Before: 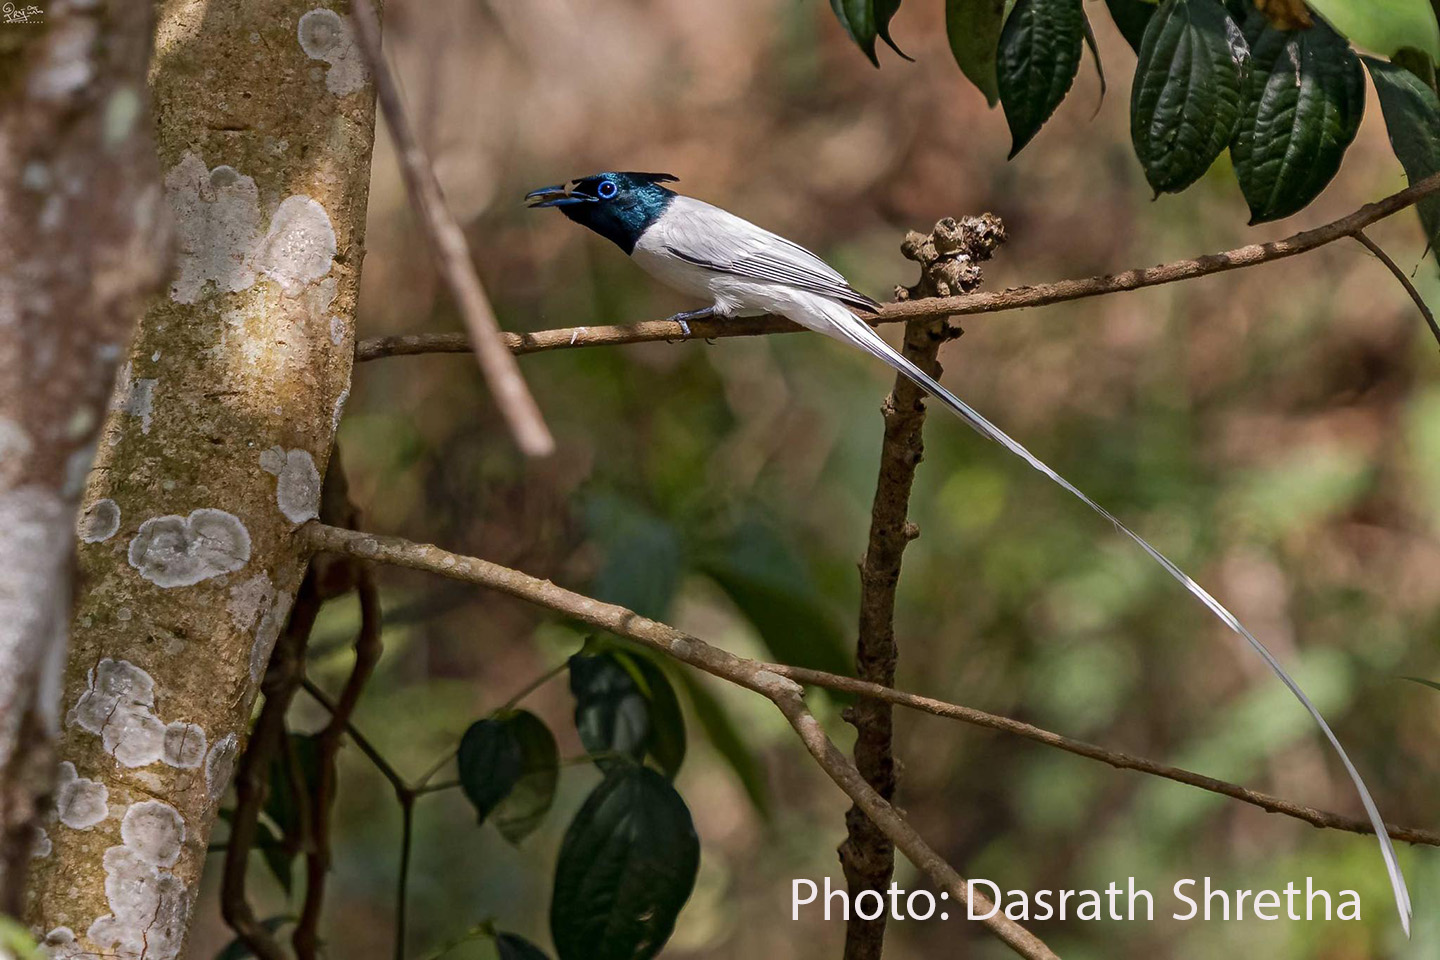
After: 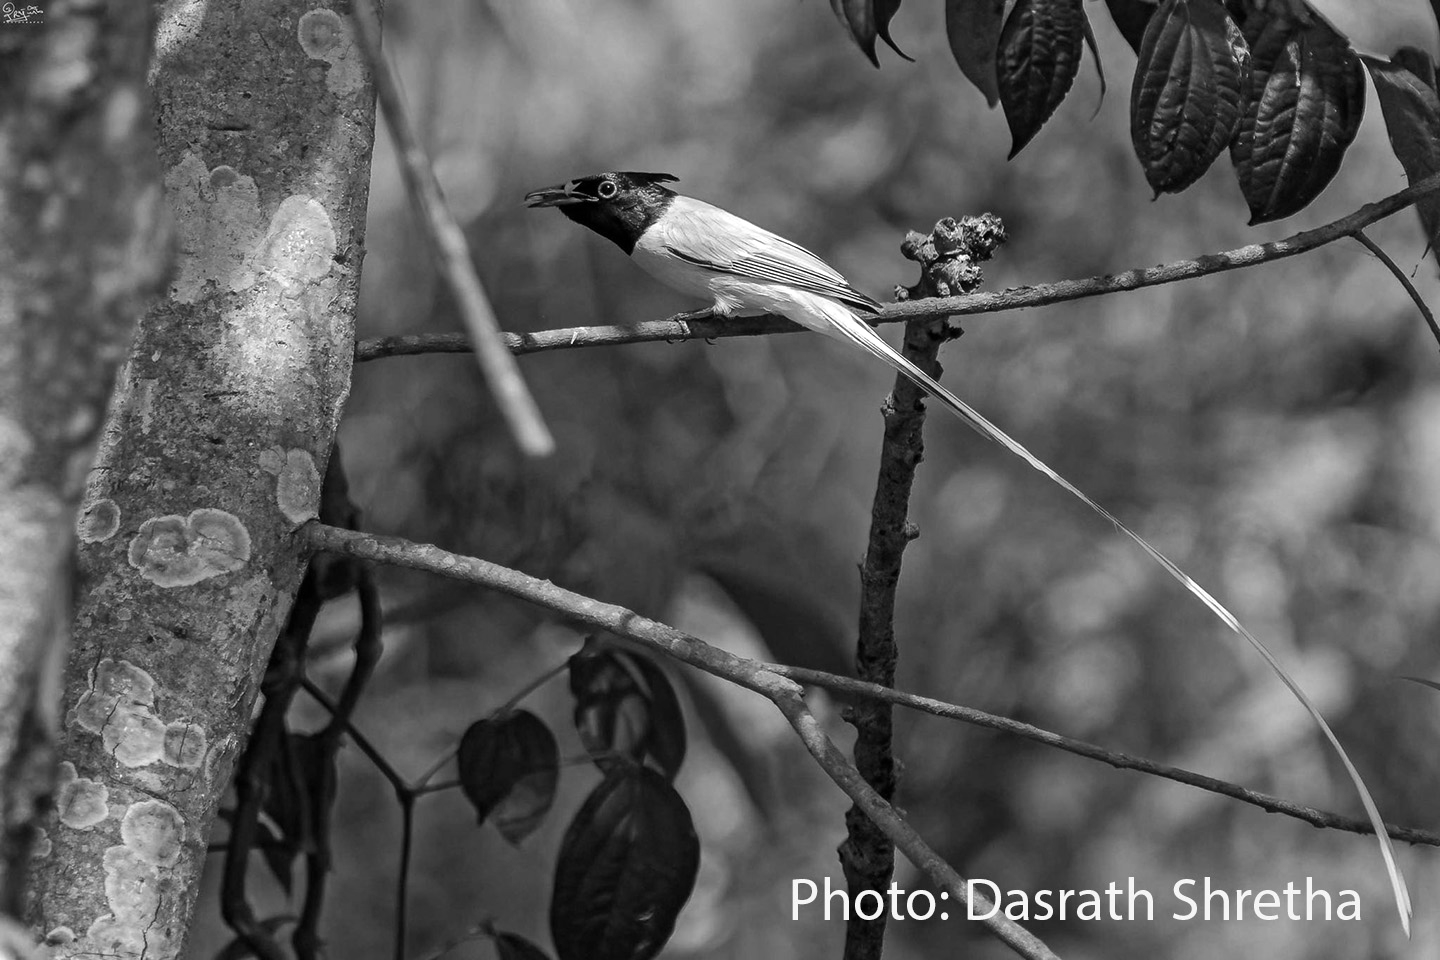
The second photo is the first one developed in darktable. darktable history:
monochrome: a 2.21, b -1.33, size 2.2
shadows and highlights: shadows -12.5, white point adjustment 4, highlights 28.33
white balance: red 0.926, green 1.003, blue 1.133
